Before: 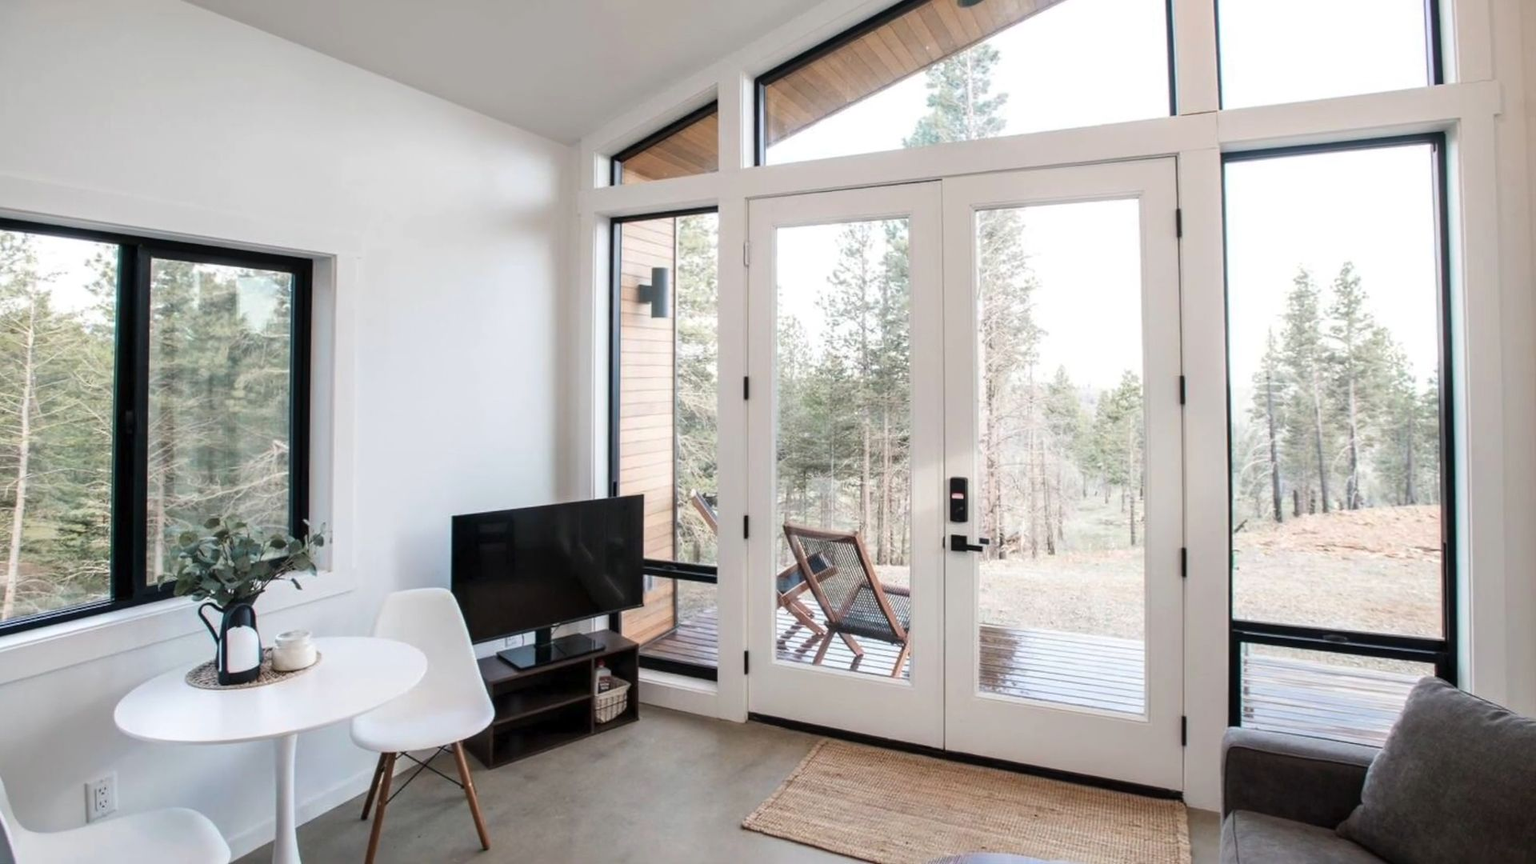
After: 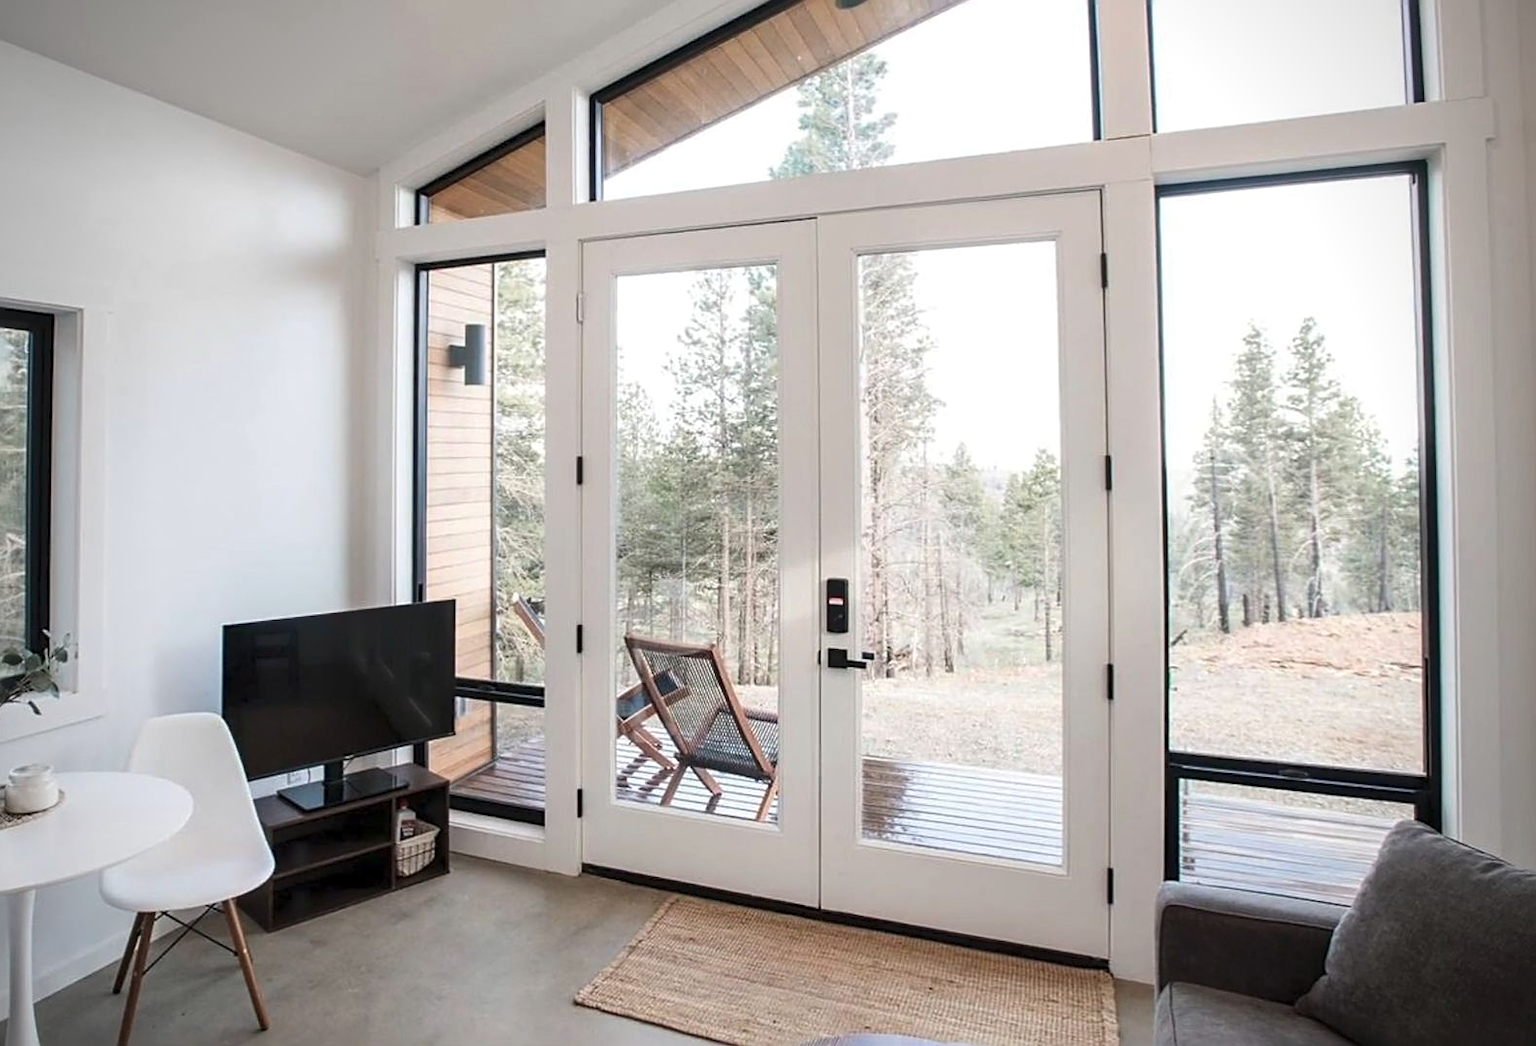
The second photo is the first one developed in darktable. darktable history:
crop: left 17.484%, bottom 0.034%
sharpen: on, module defaults
vignetting: on, module defaults
shadows and highlights: shadows 61.5, white point adjustment 0.31, highlights -33.94, compress 83.61%
